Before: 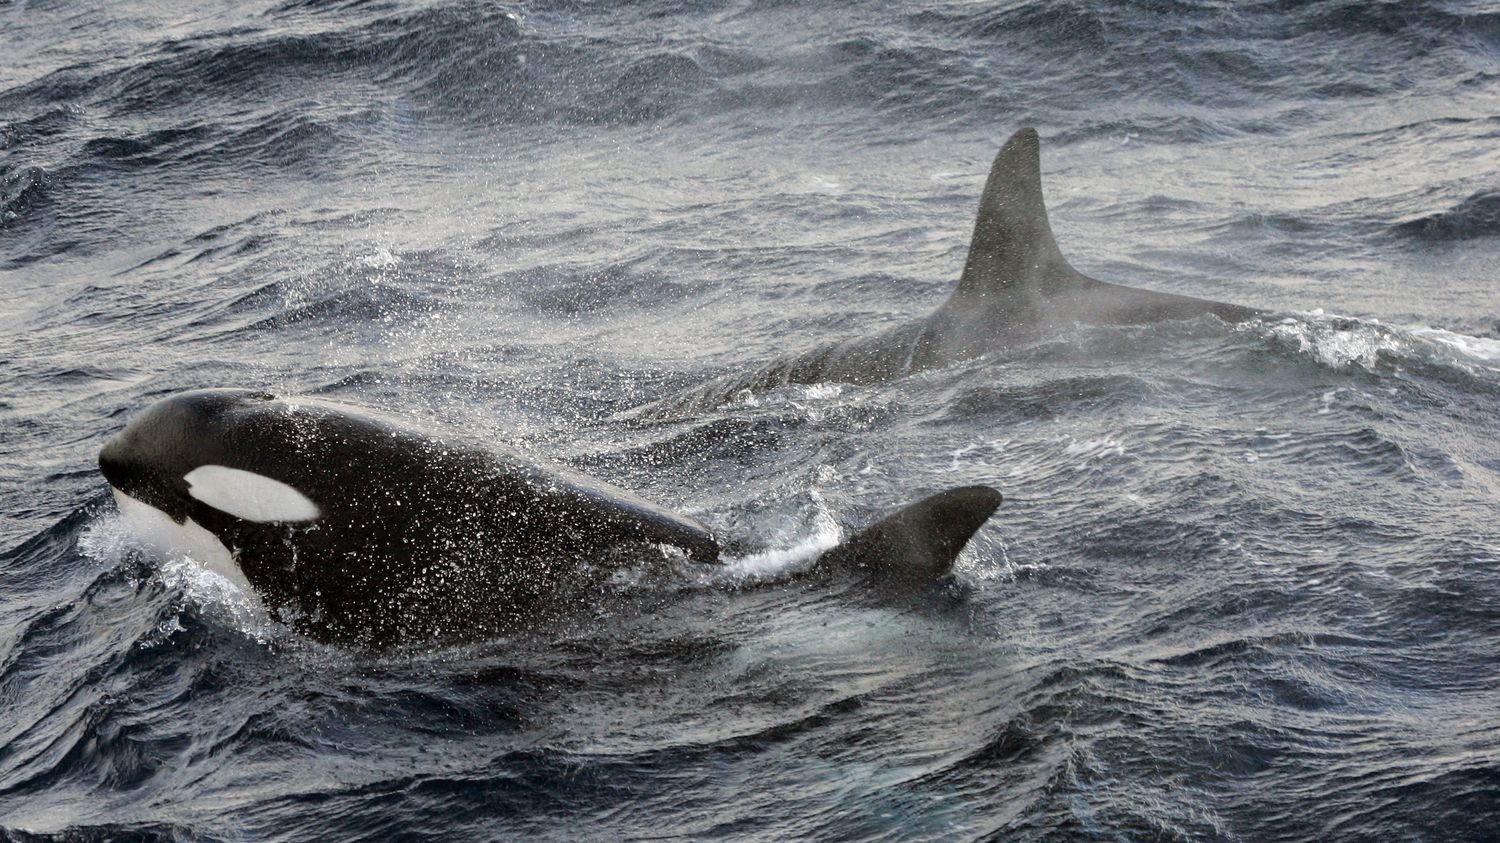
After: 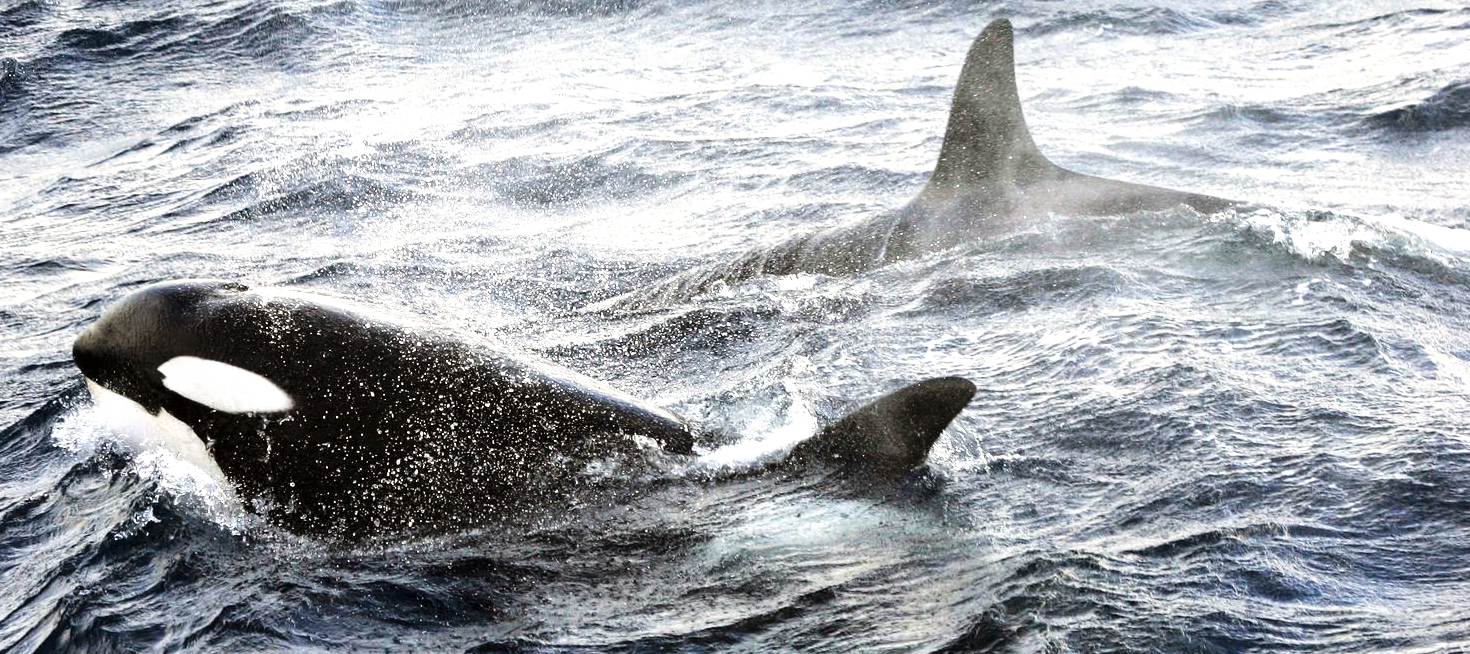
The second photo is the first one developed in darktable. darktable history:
crop and rotate: left 1.829%, top 13.016%, right 0.135%, bottom 9.367%
tone curve: curves: ch0 [(0, 0) (0.003, 0.002) (0.011, 0.006) (0.025, 0.014) (0.044, 0.025) (0.069, 0.039) (0.1, 0.056) (0.136, 0.082) (0.177, 0.116) (0.224, 0.163) (0.277, 0.233) (0.335, 0.311) (0.399, 0.396) (0.468, 0.488) (0.543, 0.588) (0.623, 0.695) (0.709, 0.809) (0.801, 0.912) (0.898, 0.997) (1, 1)], preserve colors none
exposure: exposure 0.651 EV, compensate exposure bias true, compensate highlight preservation false
